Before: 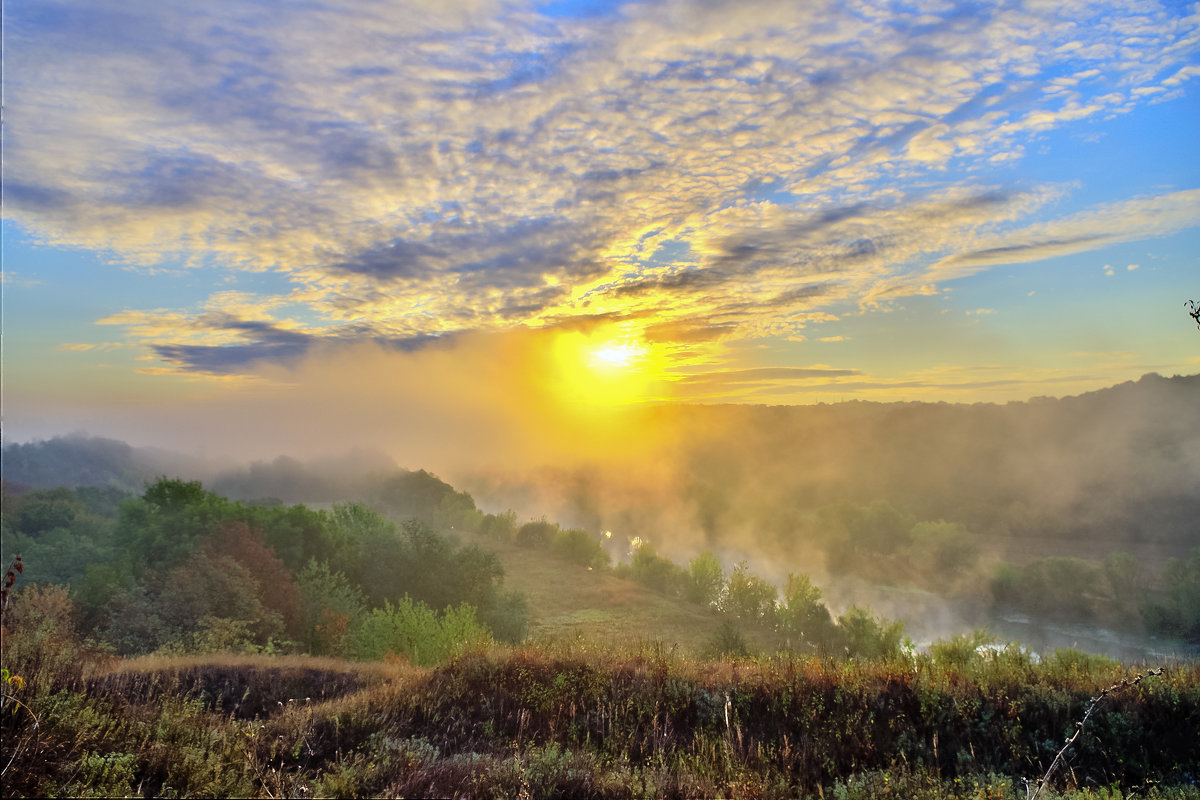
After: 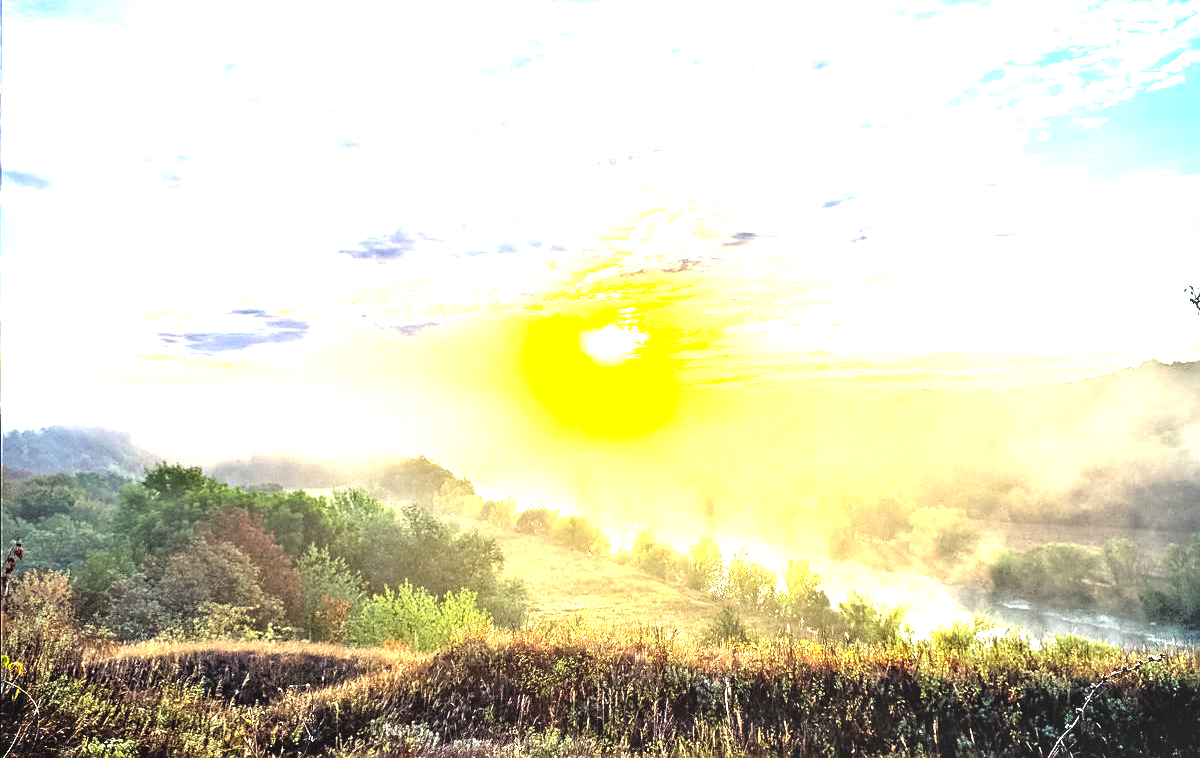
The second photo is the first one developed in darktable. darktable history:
sharpen: on, module defaults
crop and rotate: top 1.997%, bottom 3.173%
local contrast: on, module defaults
exposure: black level correction 0.001, exposure 1.054 EV, compensate highlight preservation false
tone equalizer: -8 EV -0.444 EV, -7 EV -0.383 EV, -6 EV -0.322 EV, -5 EV -0.213 EV, -3 EV 0.218 EV, -2 EV 0.326 EV, -1 EV 0.378 EV, +0 EV 0.395 EV
color balance rgb: highlights gain › luminance 6.172%, highlights gain › chroma 1.216%, highlights gain › hue 91.21°, perceptual saturation grading › global saturation 0.942%, perceptual brilliance grading › global brilliance 15.636%, perceptual brilliance grading › shadows -35.83%, contrast 4.108%
